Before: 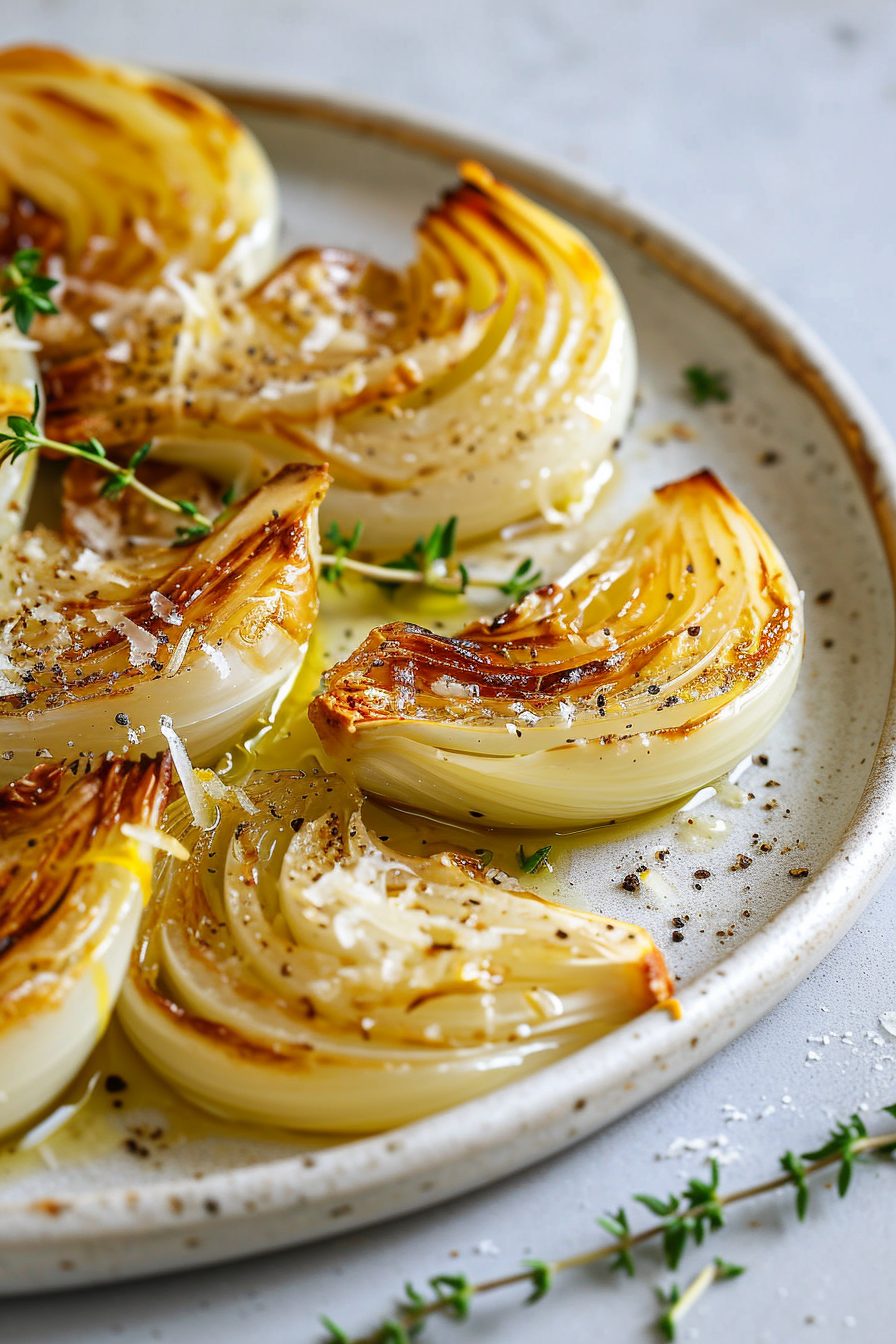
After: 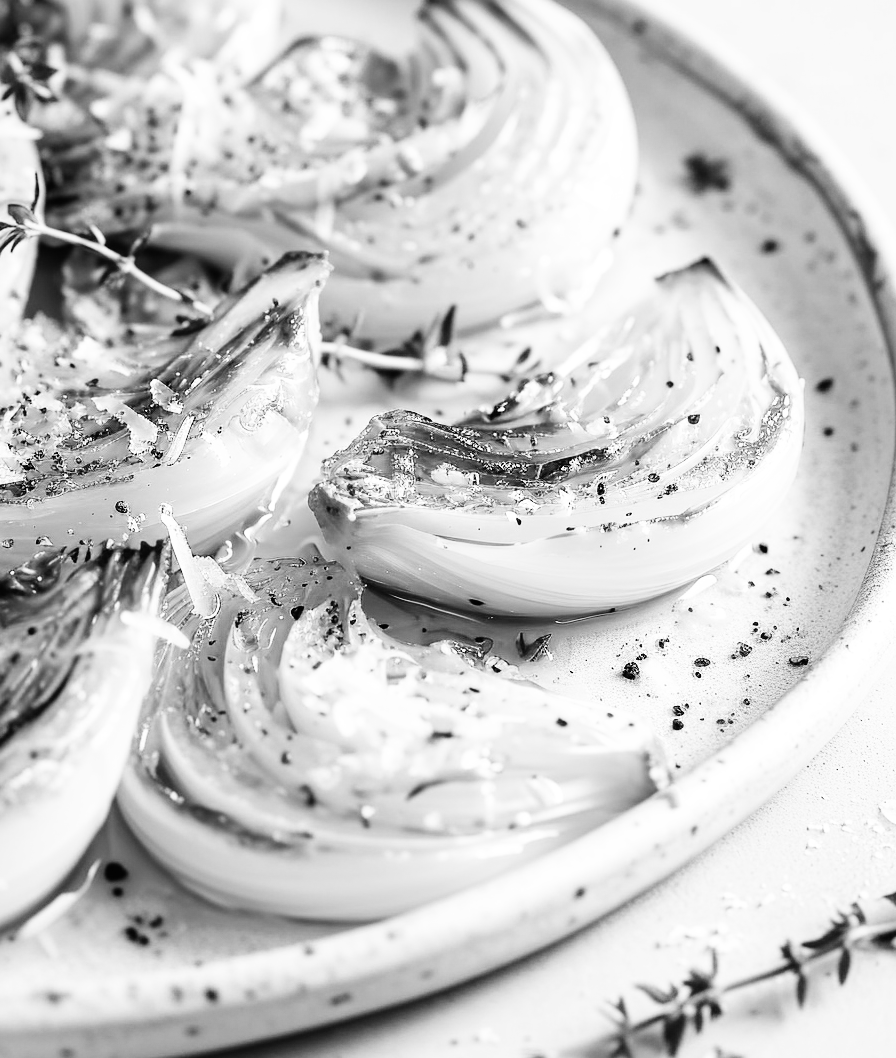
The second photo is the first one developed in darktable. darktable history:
contrast brightness saturation: saturation -1
crop and rotate: top 15.774%, bottom 5.506%
base curve: curves: ch0 [(0, 0) (0, 0) (0.002, 0.001) (0.008, 0.003) (0.019, 0.011) (0.037, 0.037) (0.064, 0.11) (0.102, 0.232) (0.152, 0.379) (0.216, 0.524) (0.296, 0.665) (0.394, 0.789) (0.512, 0.881) (0.651, 0.945) (0.813, 0.986) (1, 1)], preserve colors none
